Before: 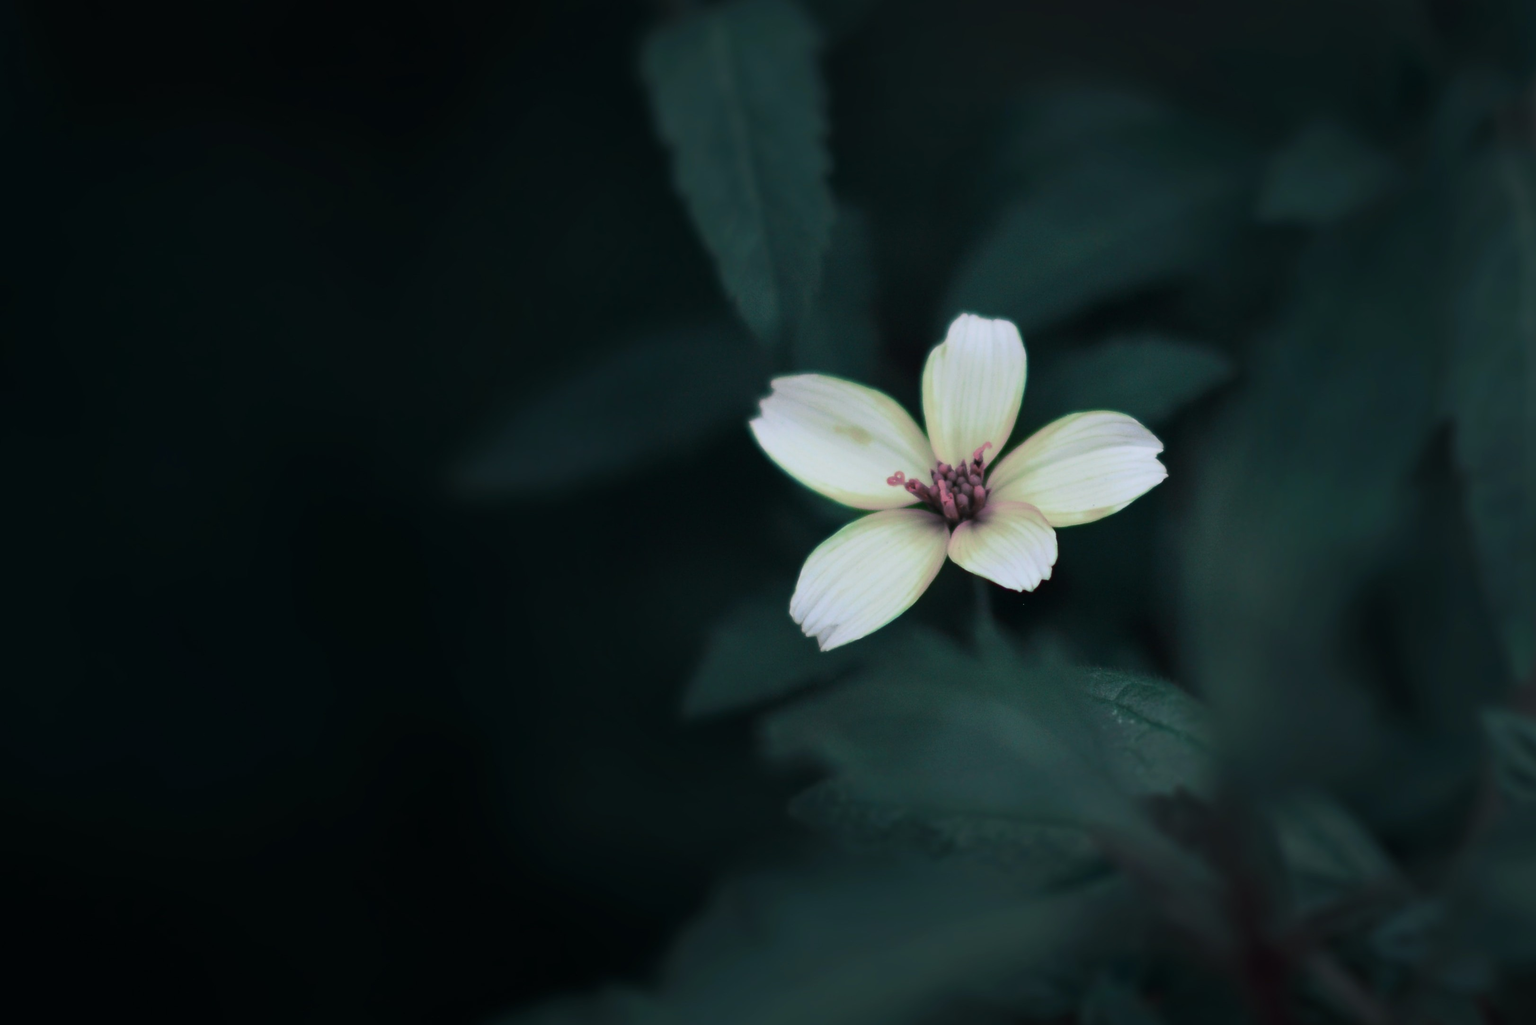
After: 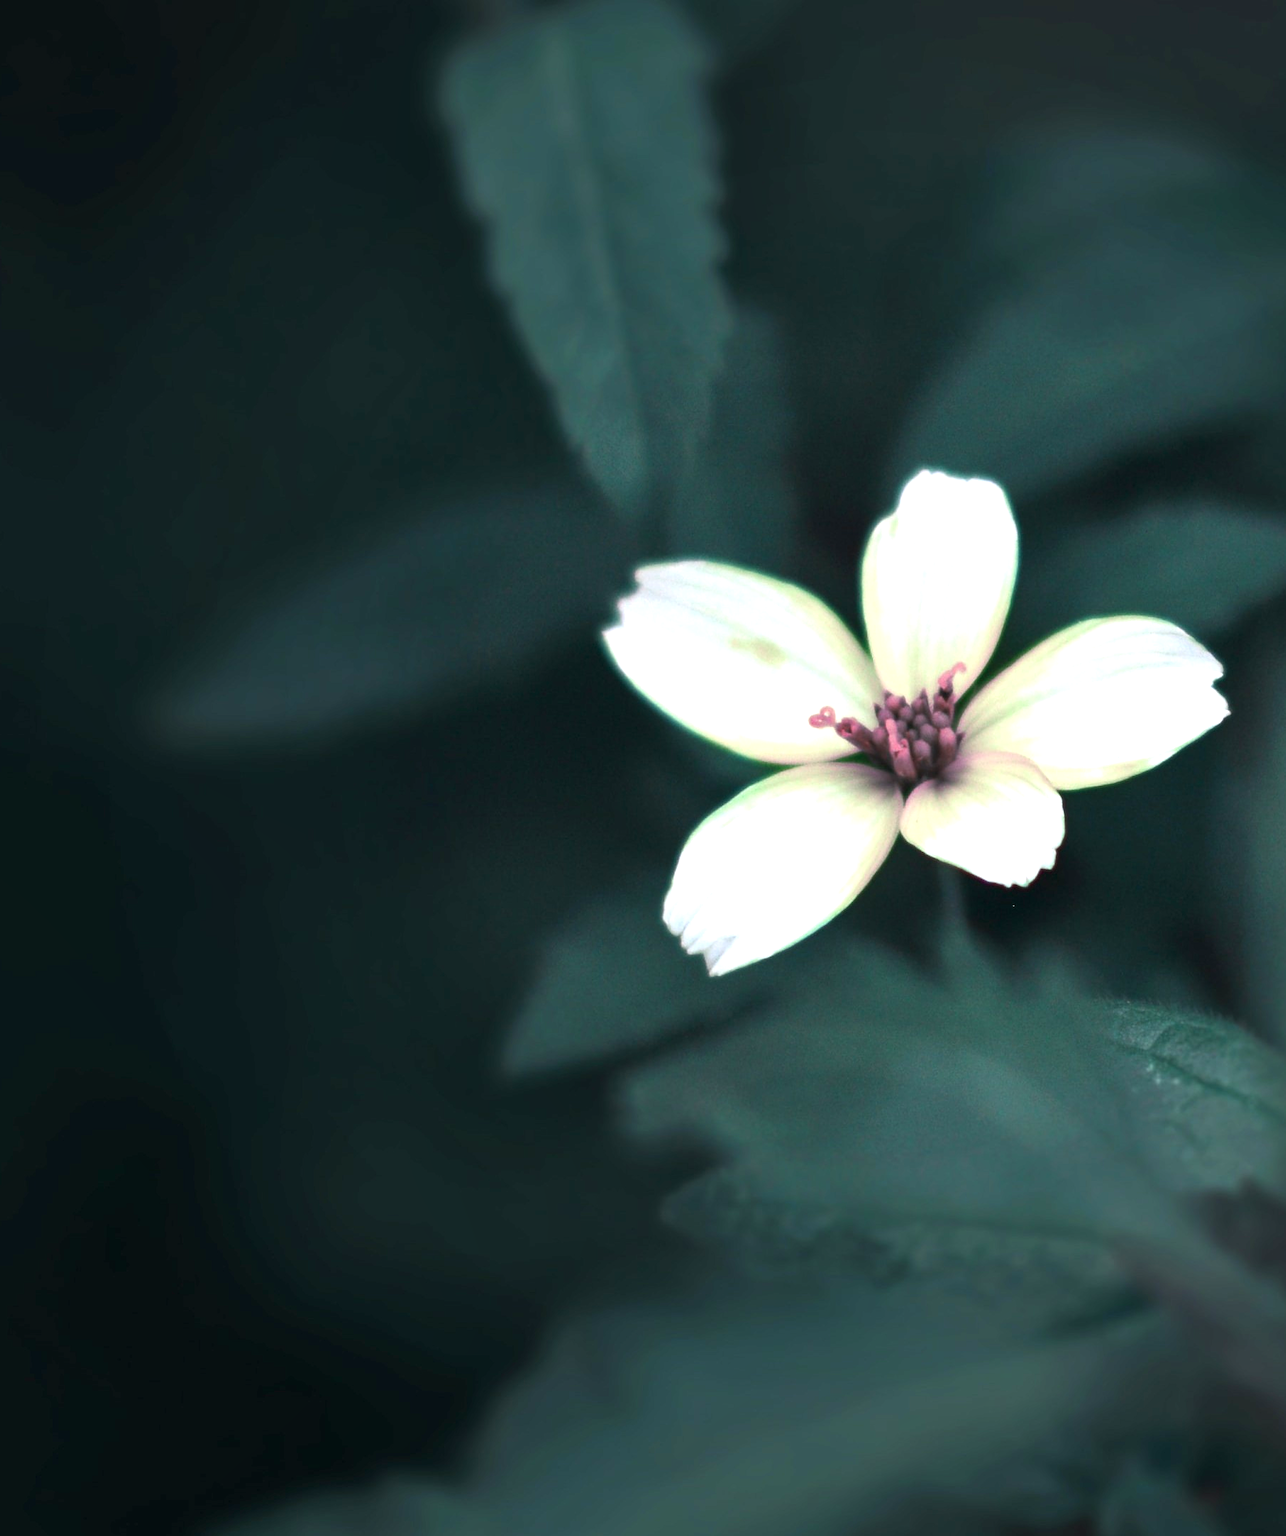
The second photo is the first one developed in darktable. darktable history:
crop and rotate: left 22.65%, right 21.423%
shadows and highlights: shadows 29.49, highlights -30.49, low approximation 0.01, soften with gaussian
tone equalizer: edges refinement/feathering 500, mask exposure compensation -1.57 EV, preserve details no
exposure: exposure 1.135 EV, compensate highlight preservation false
